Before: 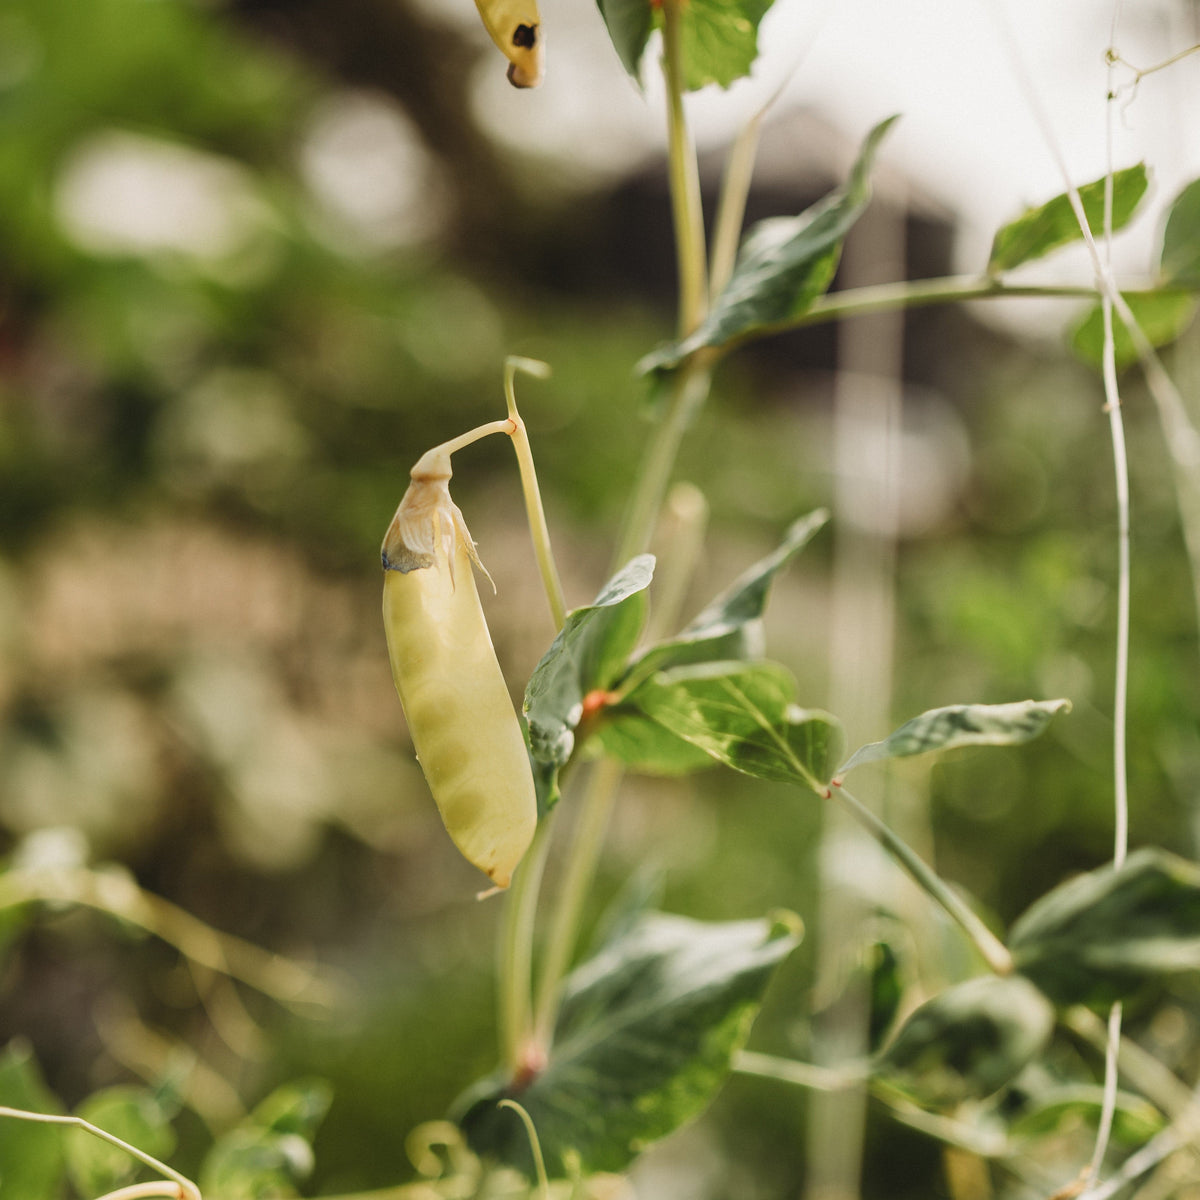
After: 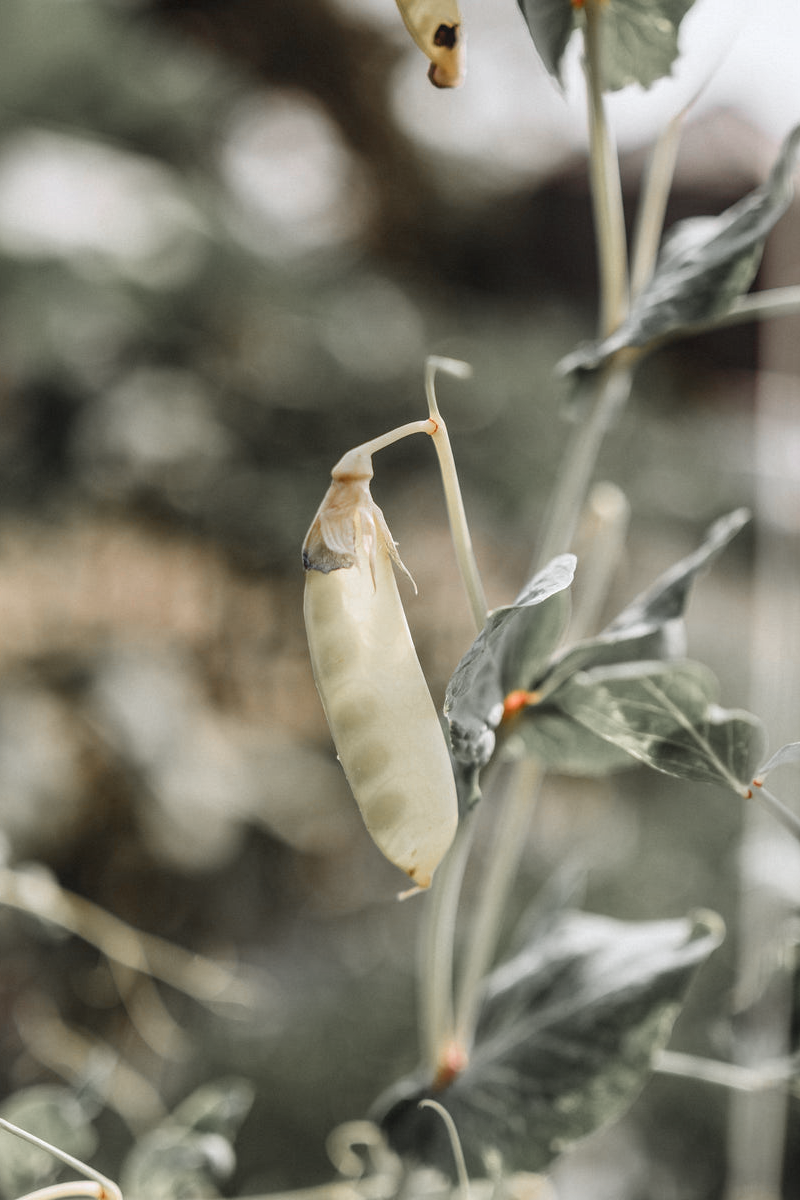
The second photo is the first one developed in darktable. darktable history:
local contrast: on, module defaults
color zones: curves: ch1 [(0, 0.638) (0.193, 0.442) (0.286, 0.15) (0.429, 0.14) (0.571, 0.142) (0.714, 0.154) (0.857, 0.175) (1, 0.638)]
color correction: highlights a* -0.772, highlights b* -8.92
crop and rotate: left 6.617%, right 26.717%
